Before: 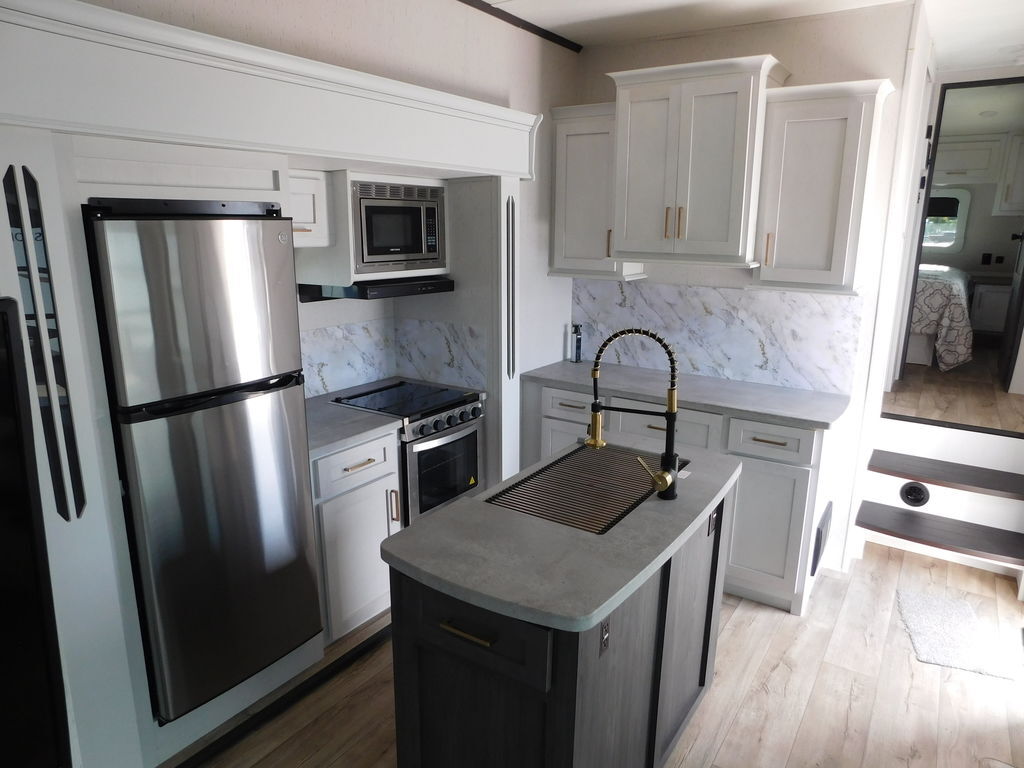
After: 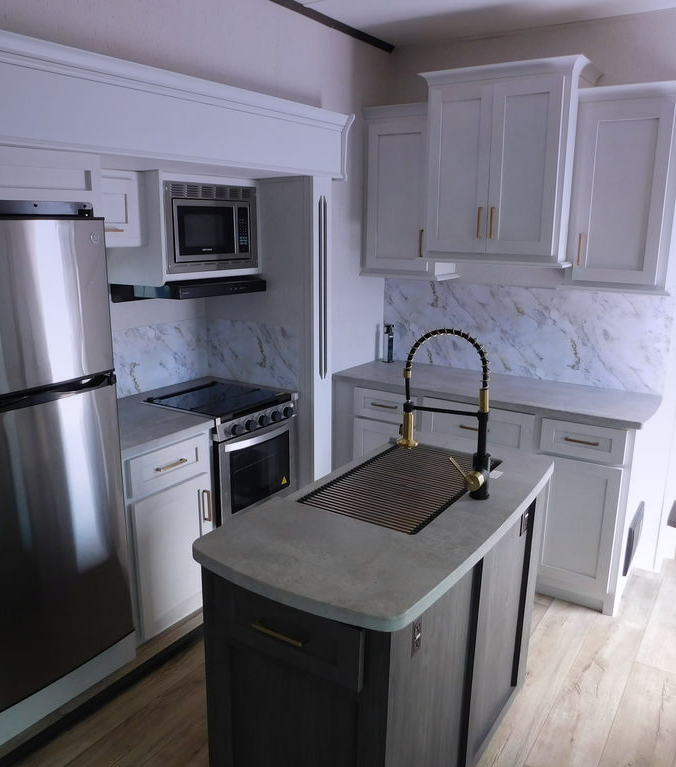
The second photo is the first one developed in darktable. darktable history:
graduated density: hue 238.83°, saturation 50%
shadows and highlights: shadows -10, white point adjustment 1.5, highlights 10
crop and rotate: left 18.442%, right 15.508%
